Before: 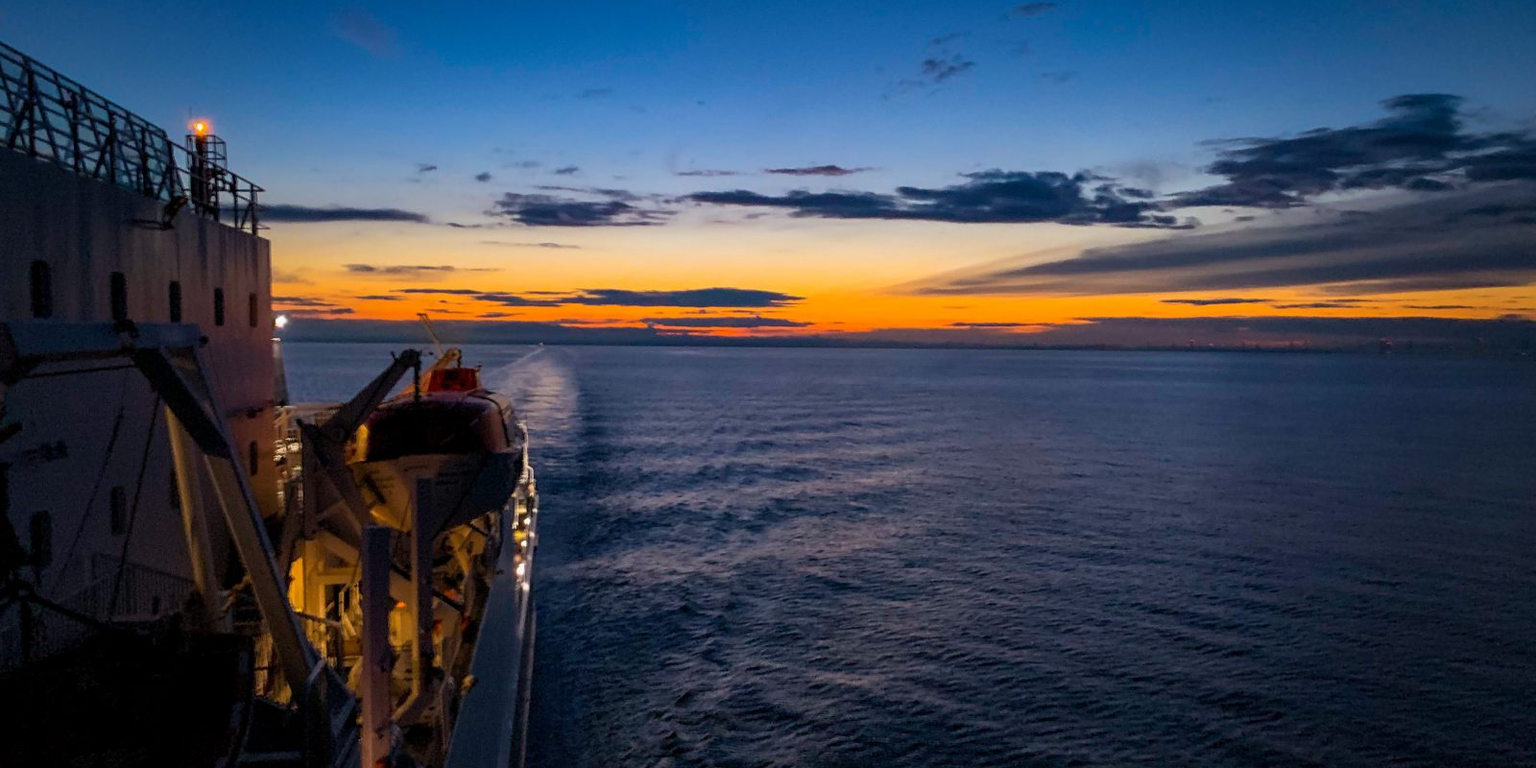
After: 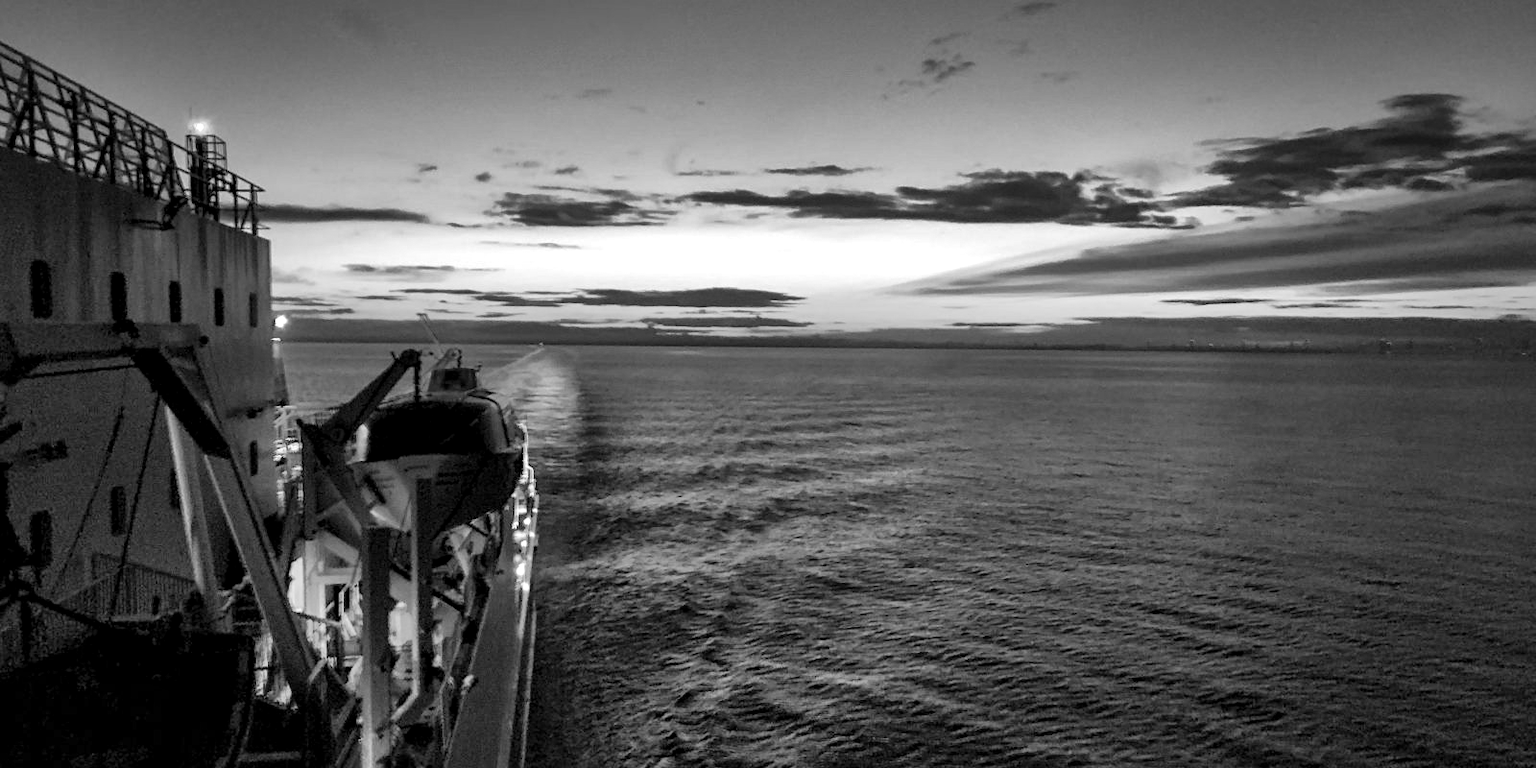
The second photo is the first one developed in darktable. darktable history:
monochrome: on, module defaults
exposure: exposure 0.64 EV, compensate highlight preservation false
shadows and highlights: low approximation 0.01, soften with gaussian
local contrast: mode bilateral grid, contrast 20, coarseness 50, detail 132%, midtone range 0.2
white balance: emerald 1
